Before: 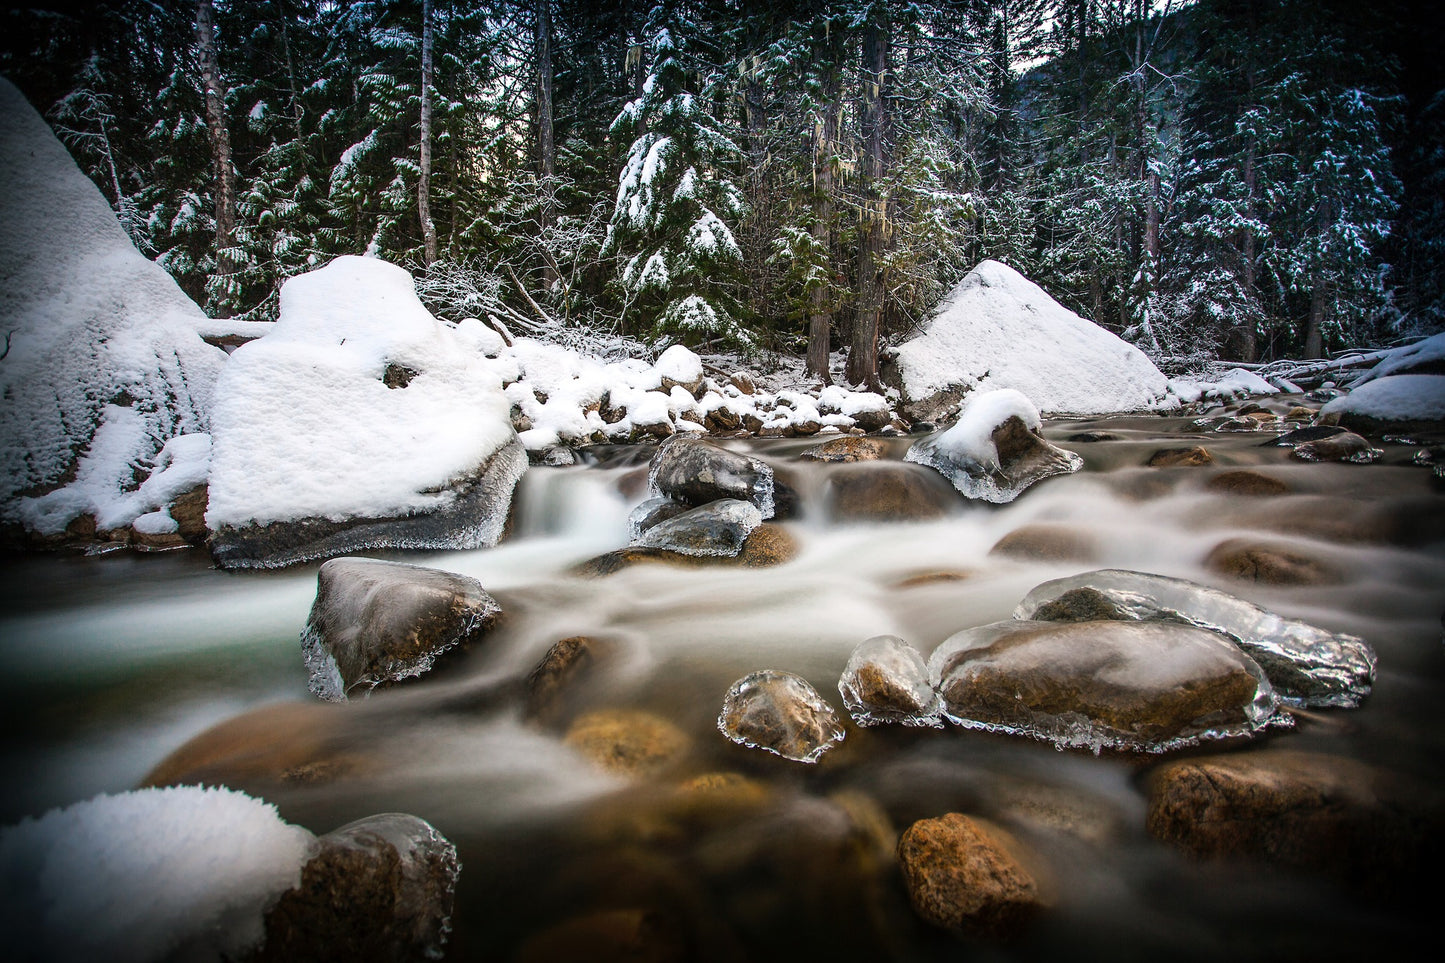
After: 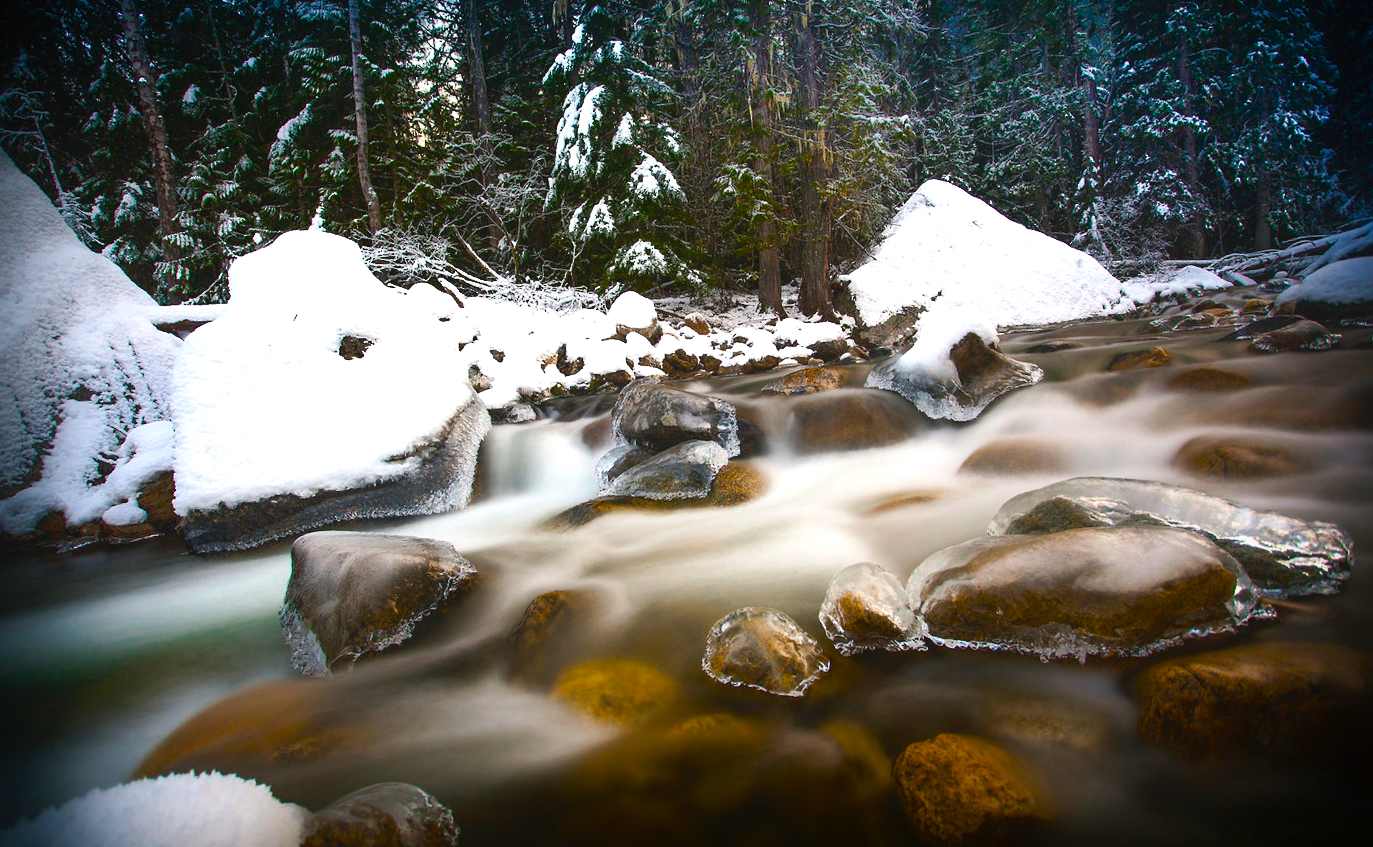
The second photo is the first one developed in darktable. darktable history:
contrast equalizer: octaves 7, y [[0.6 ×6], [0.55 ×6], [0 ×6], [0 ×6], [0 ×6]], mix -1
rotate and perspective: rotation -5°, crop left 0.05, crop right 0.952, crop top 0.11, crop bottom 0.89
color balance rgb: linear chroma grading › global chroma 9%, perceptual saturation grading › global saturation 36%, perceptual saturation grading › shadows 35%, perceptual brilliance grading › global brilliance 15%, perceptual brilliance grading › shadows -35%, global vibrance 15%
